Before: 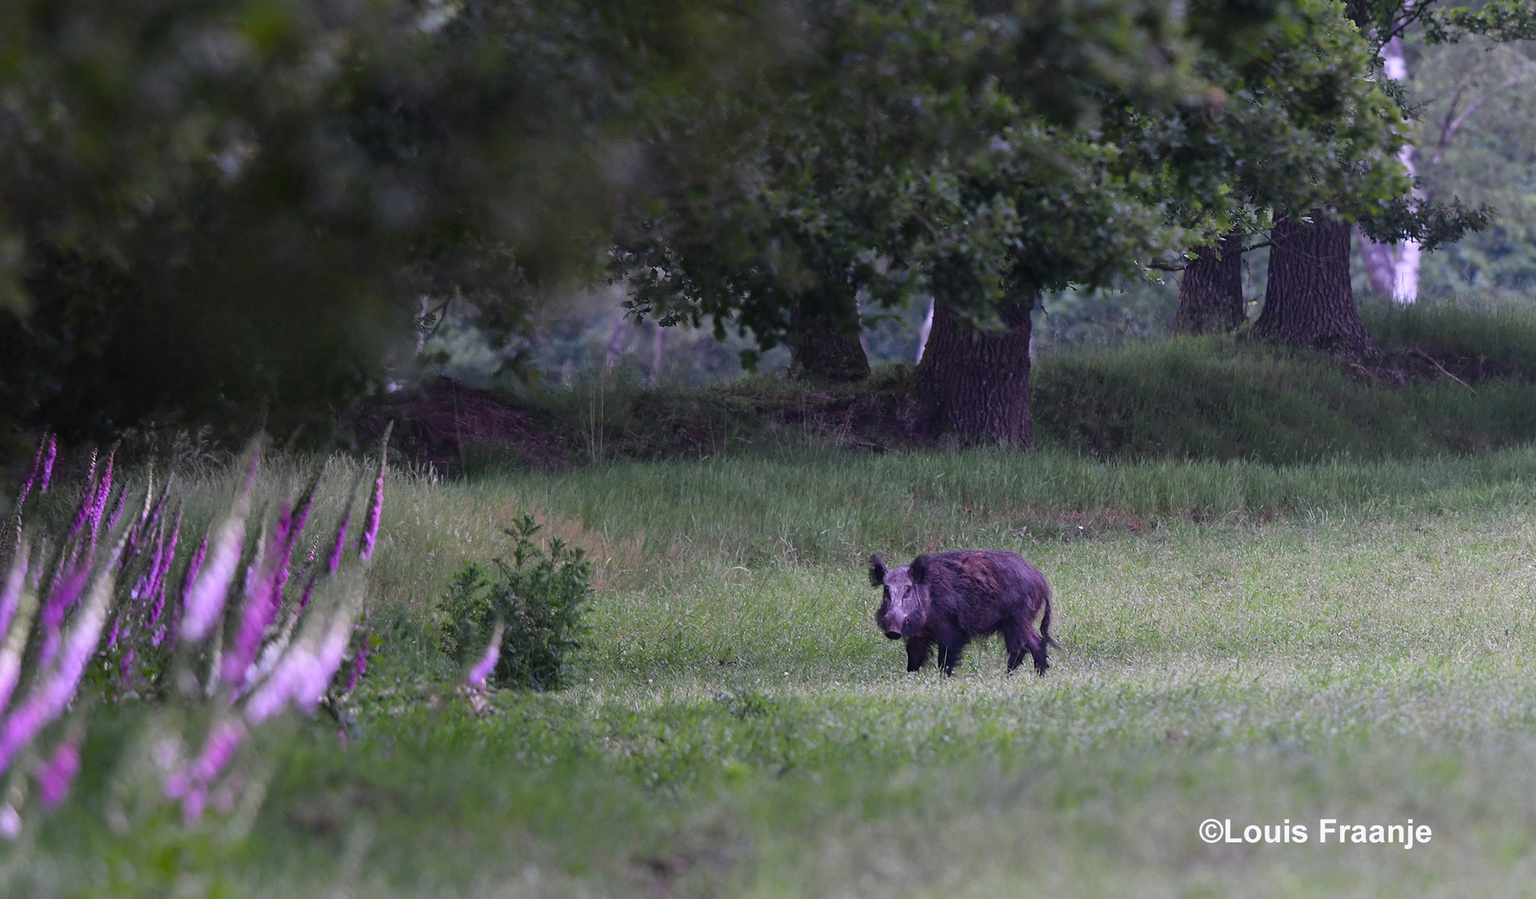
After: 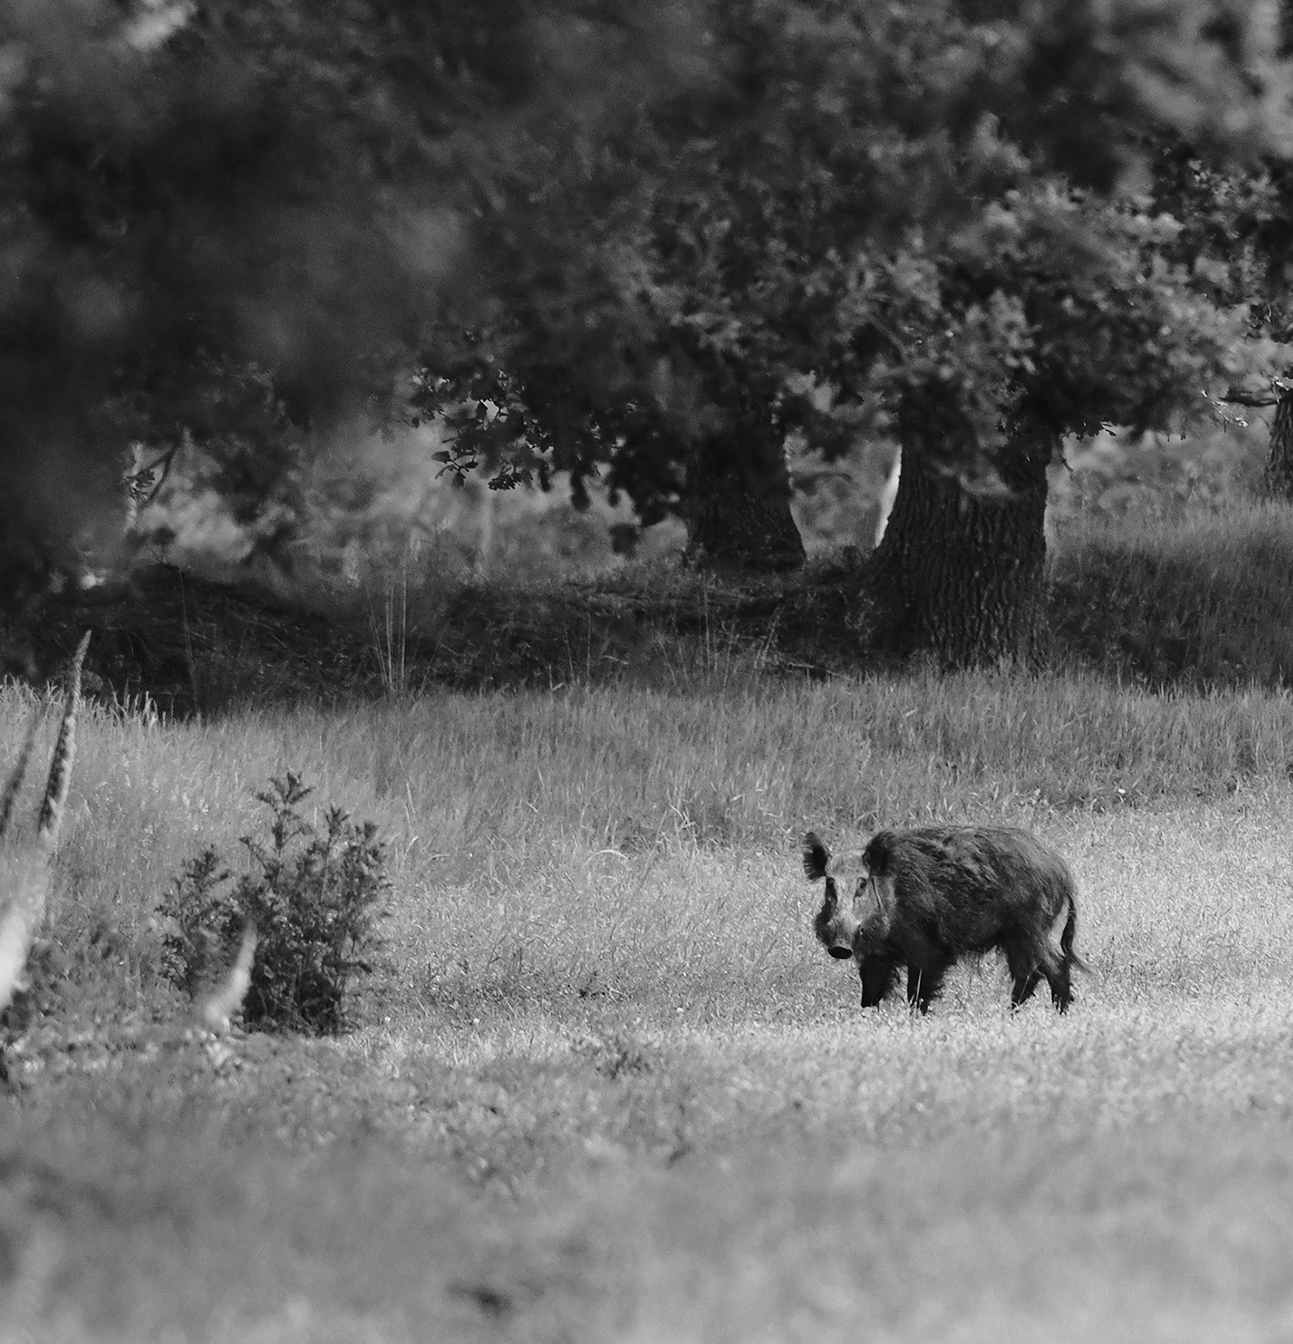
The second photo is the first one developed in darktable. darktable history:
monochrome: a 30.25, b 92.03
base curve: curves: ch0 [(0, 0) (0.028, 0.03) (0.121, 0.232) (0.46, 0.748) (0.859, 0.968) (1, 1)], preserve colors none
crop: left 21.674%, right 22.086%
